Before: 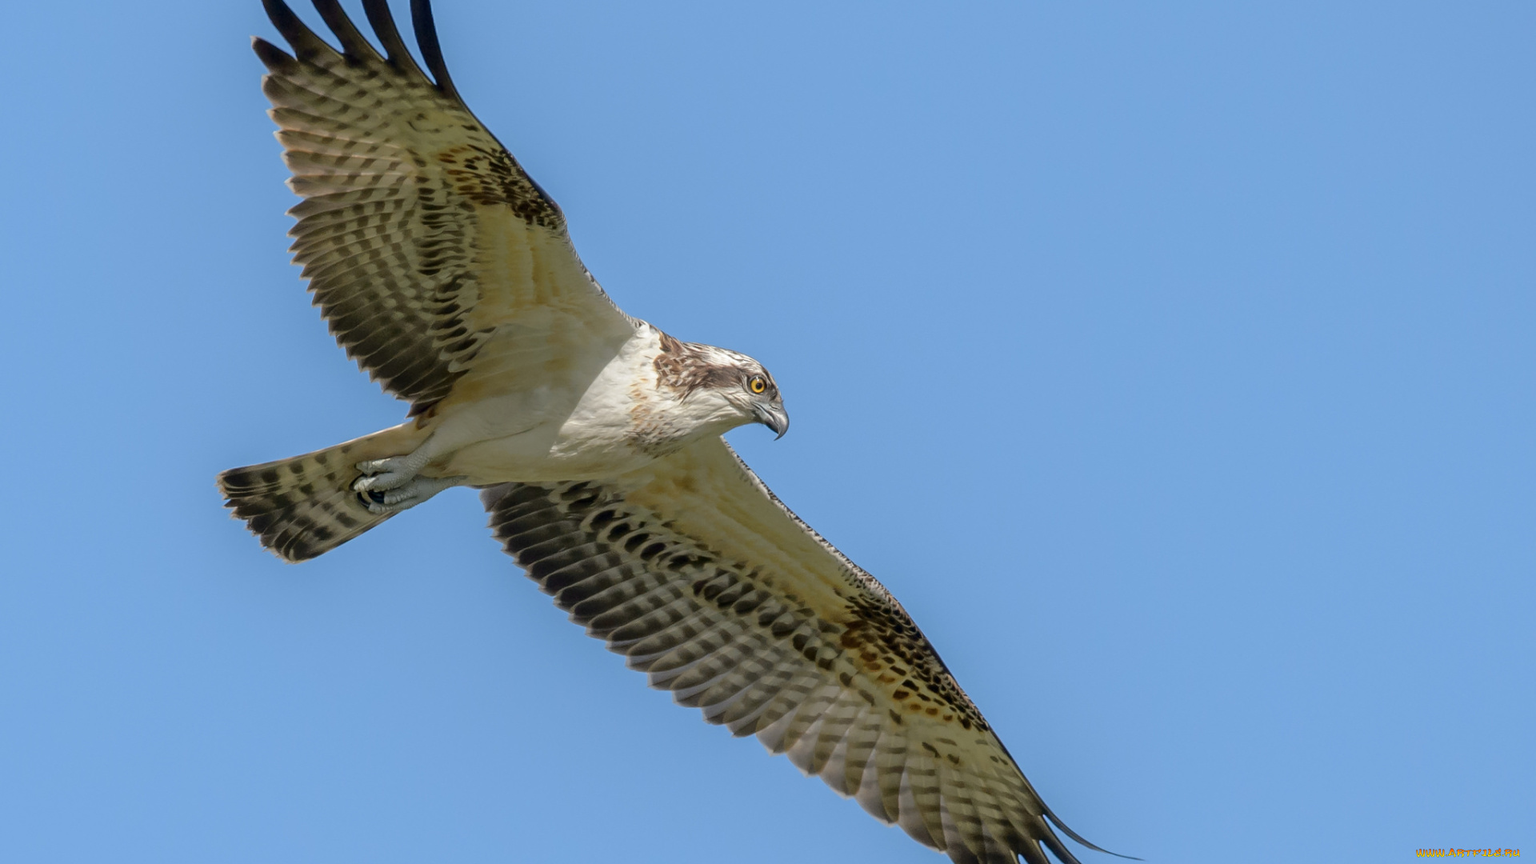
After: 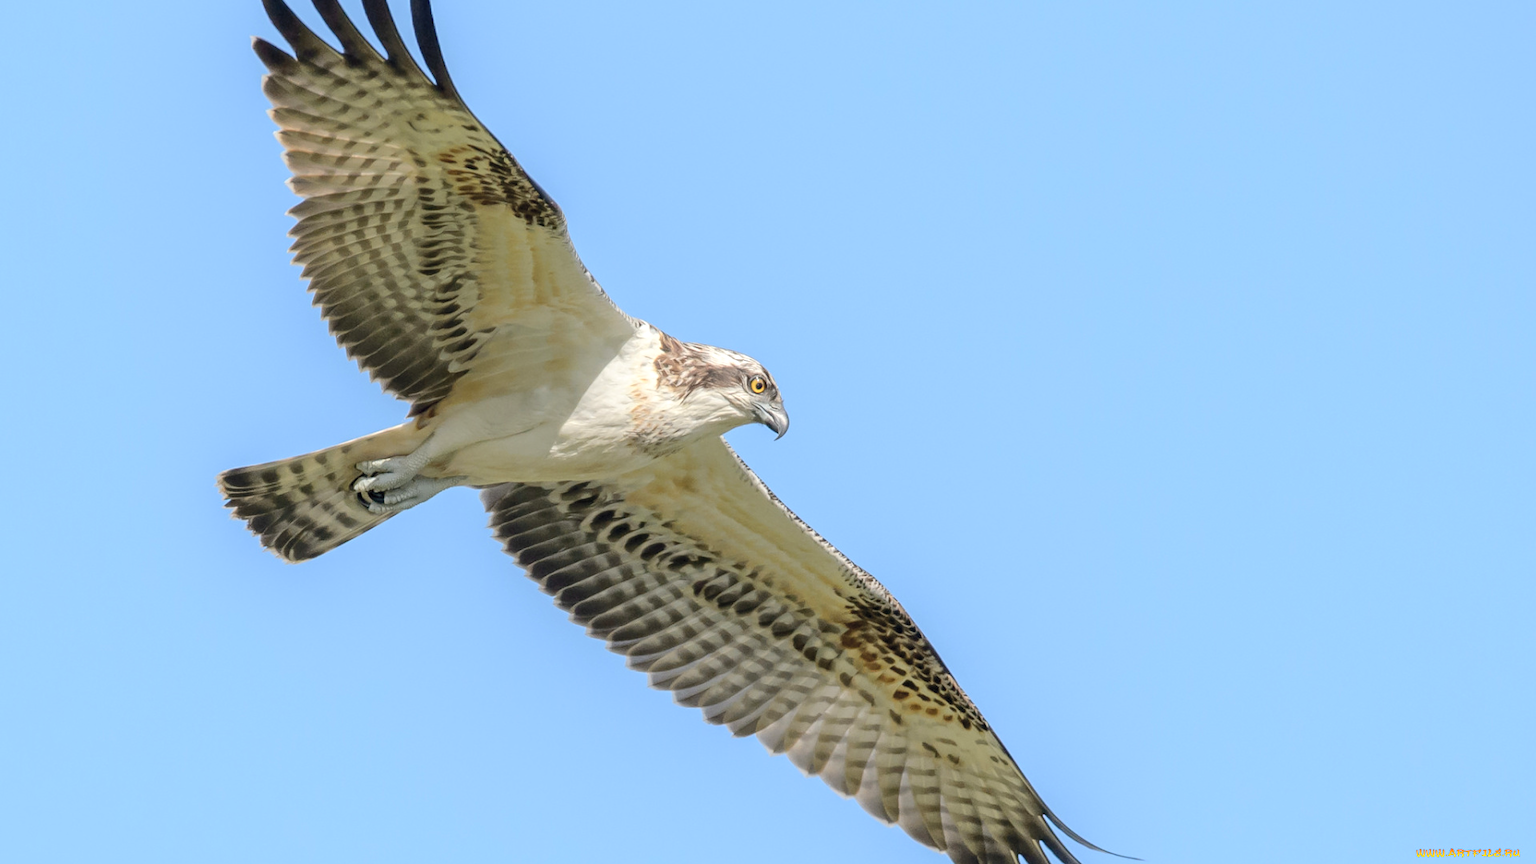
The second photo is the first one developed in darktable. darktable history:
exposure: exposure 0.296 EV, compensate highlight preservation false
contrast brightness saturation: contrast 0.139, brightness 0.209
